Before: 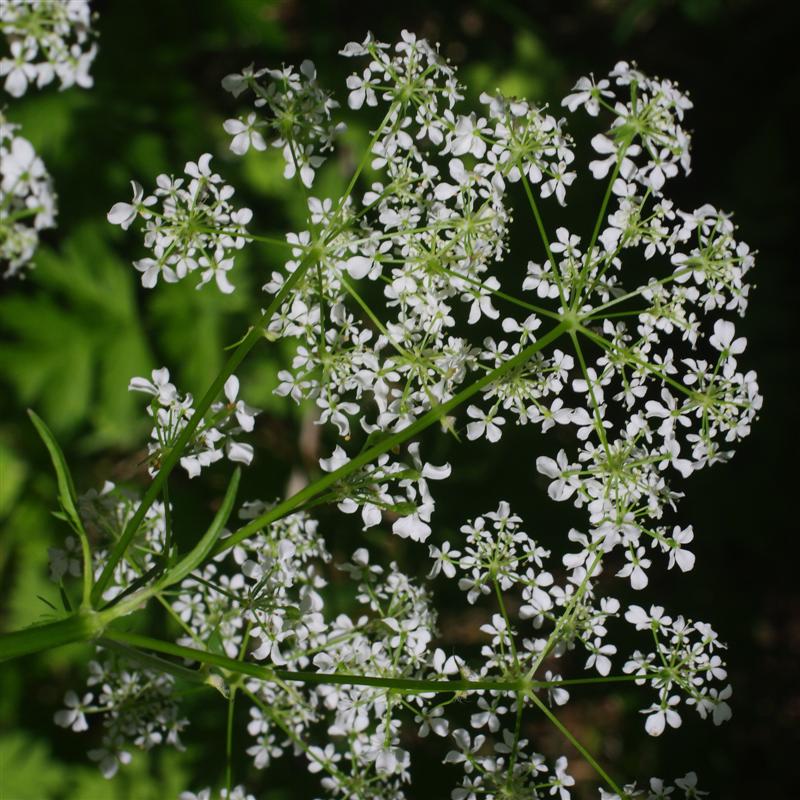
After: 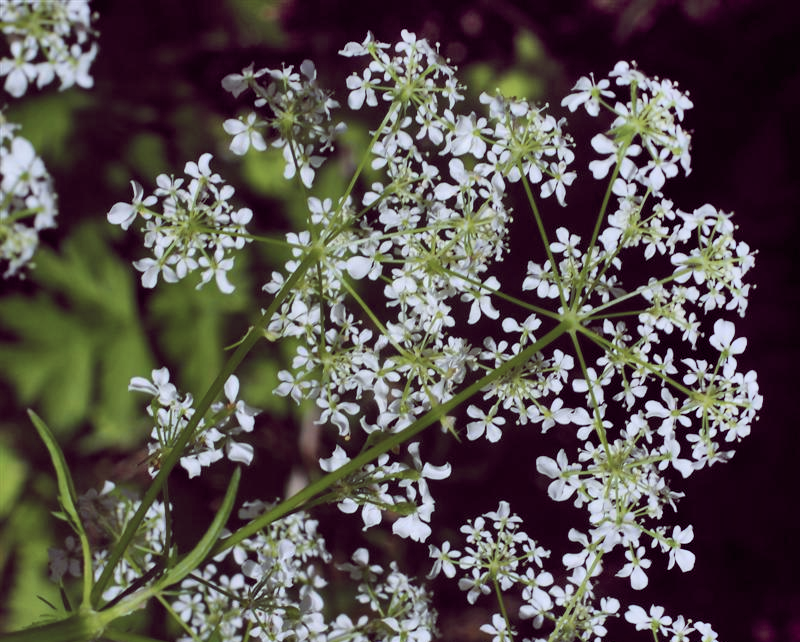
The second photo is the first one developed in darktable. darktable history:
color correction: highlights a* -12.64, highlights b* -18.1, saturation 0.7
crop: bottom 19.644%
shadows and highlights: low approximation 0.01, soften with gaussian
color balance rgb: shadows lift › chroma 6.43%, shadows lift › hue 305.74°, highlights gain › chroma 2.43%, highlights gain › hue 35.74°, global offset › chroma 0.28%, global offset › hue 320.29°, linear chroma grading › global chroma 5.5%, perceptual saturation grading › global saturation 30%, contrast 5.15%
